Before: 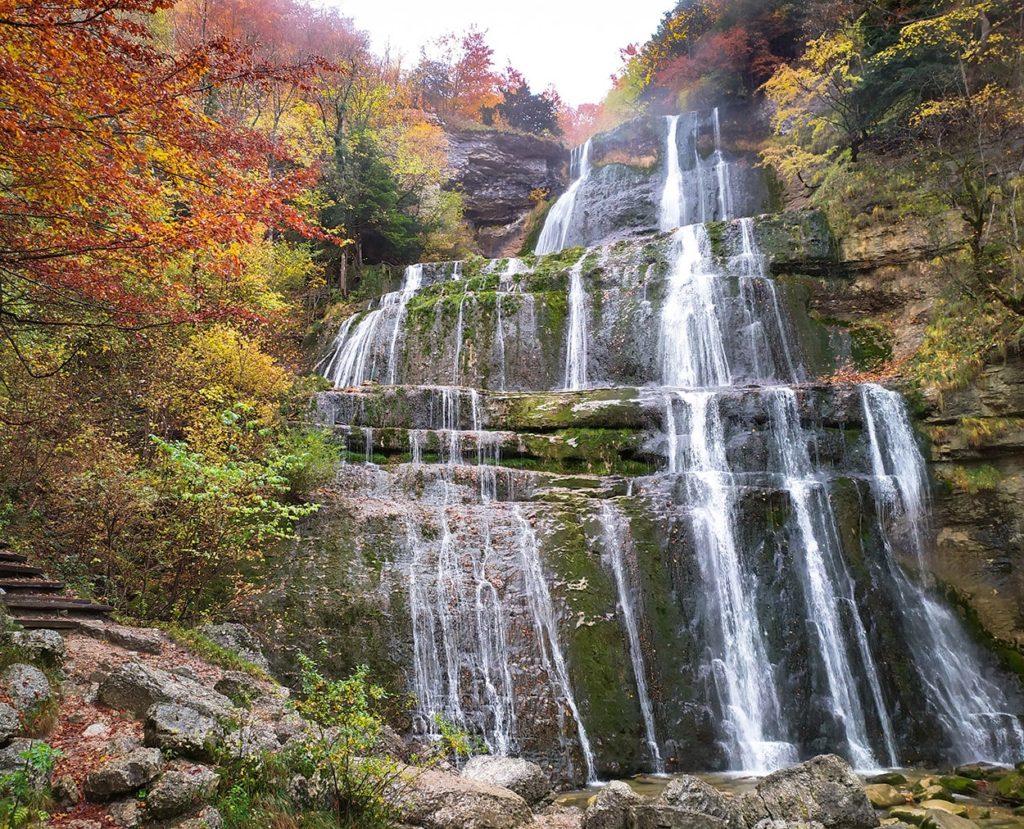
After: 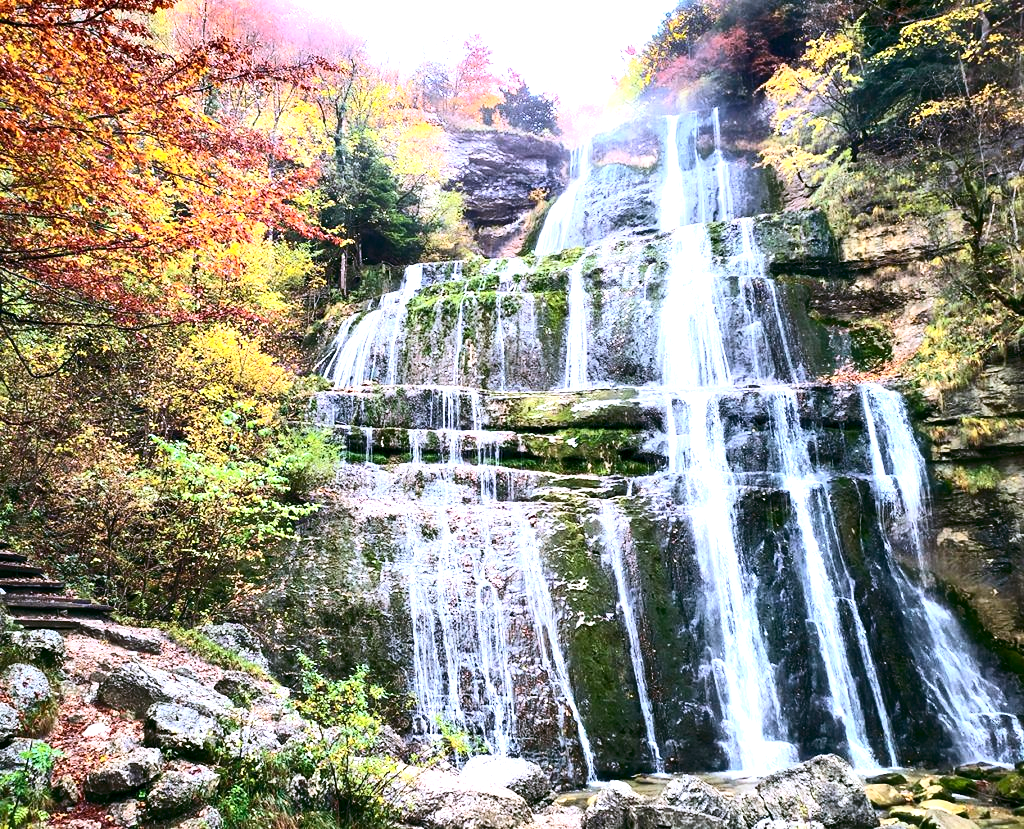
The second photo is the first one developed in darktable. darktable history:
contrast brightness saturation: contrast 0.296
color balance rgb: highlights gain › luminance 14.642%, global offset › luminance -0.322%, global offset › chroma 0.106%, global offset › hue 164.66°, perceptual saturation grading › global saturation 0.242%, perceptual saturation grading › mid-tones 11.174%, perceptual brilliance grading › highlights 5.629%, perceptual brilliance grading › shadows -10.055%, global vibrance 15.32%
color calibration: illuminant as shot in camera, x 0.37, y 0.382, temperature 4314.94 K, saturation algorithm version 1 (2020)
exposure: exposure 0.808 EV, compensate highlight preservation false
